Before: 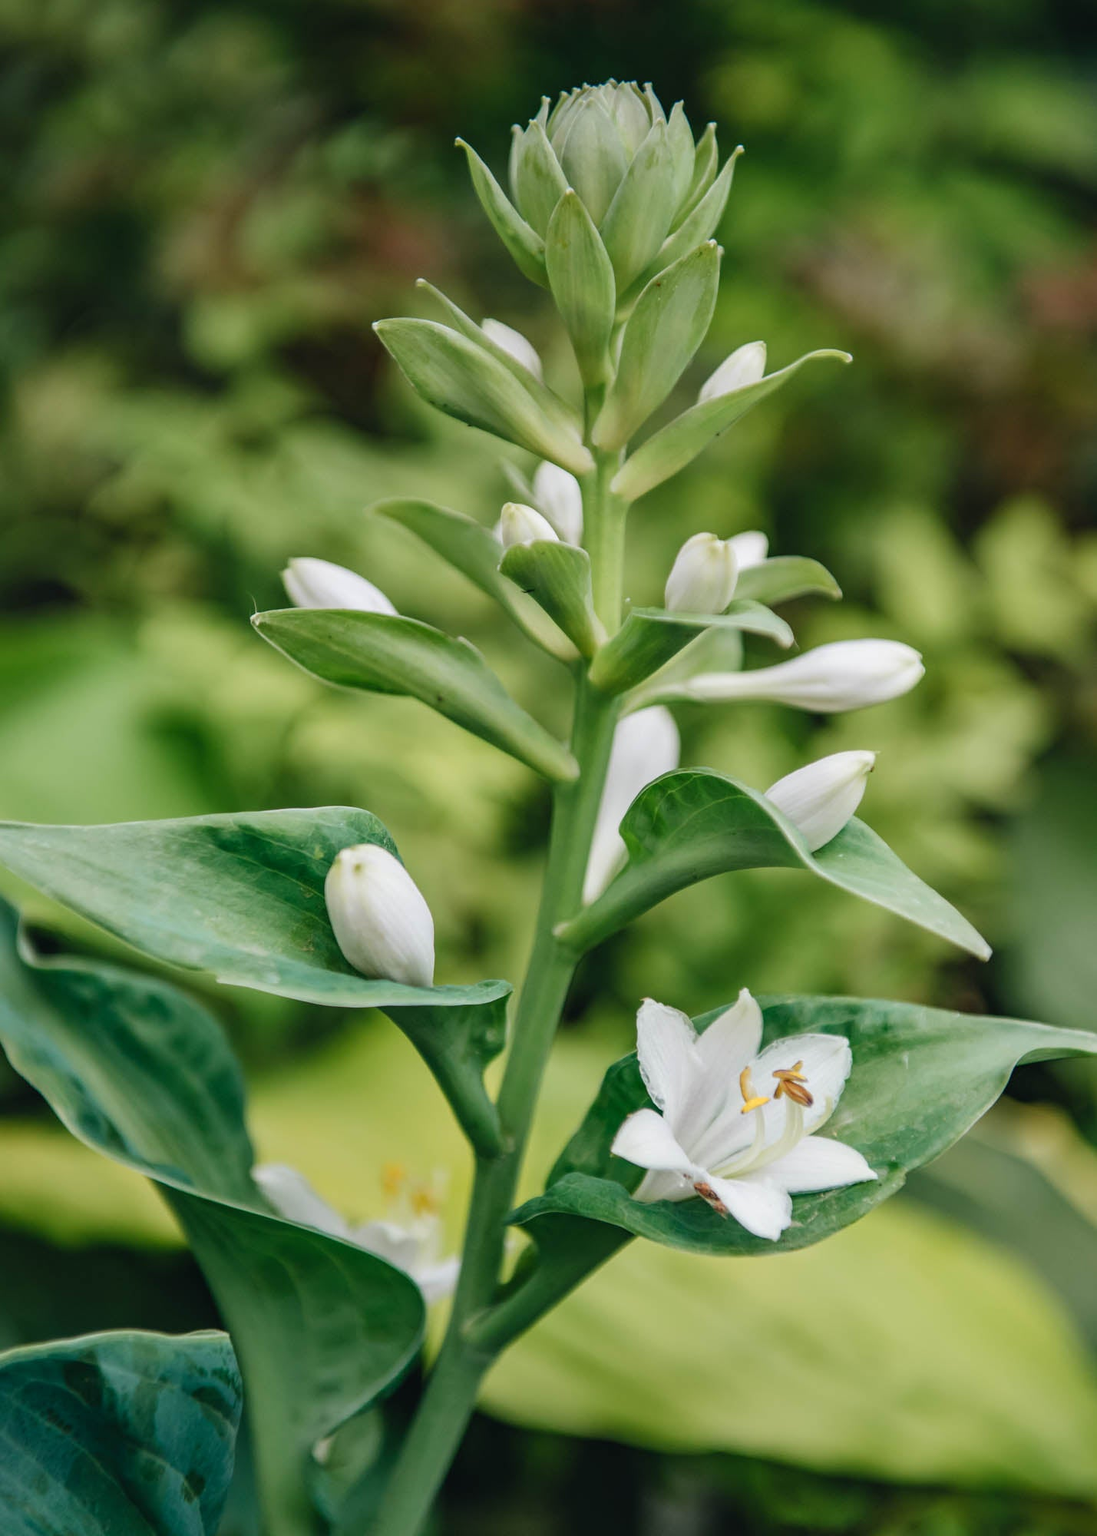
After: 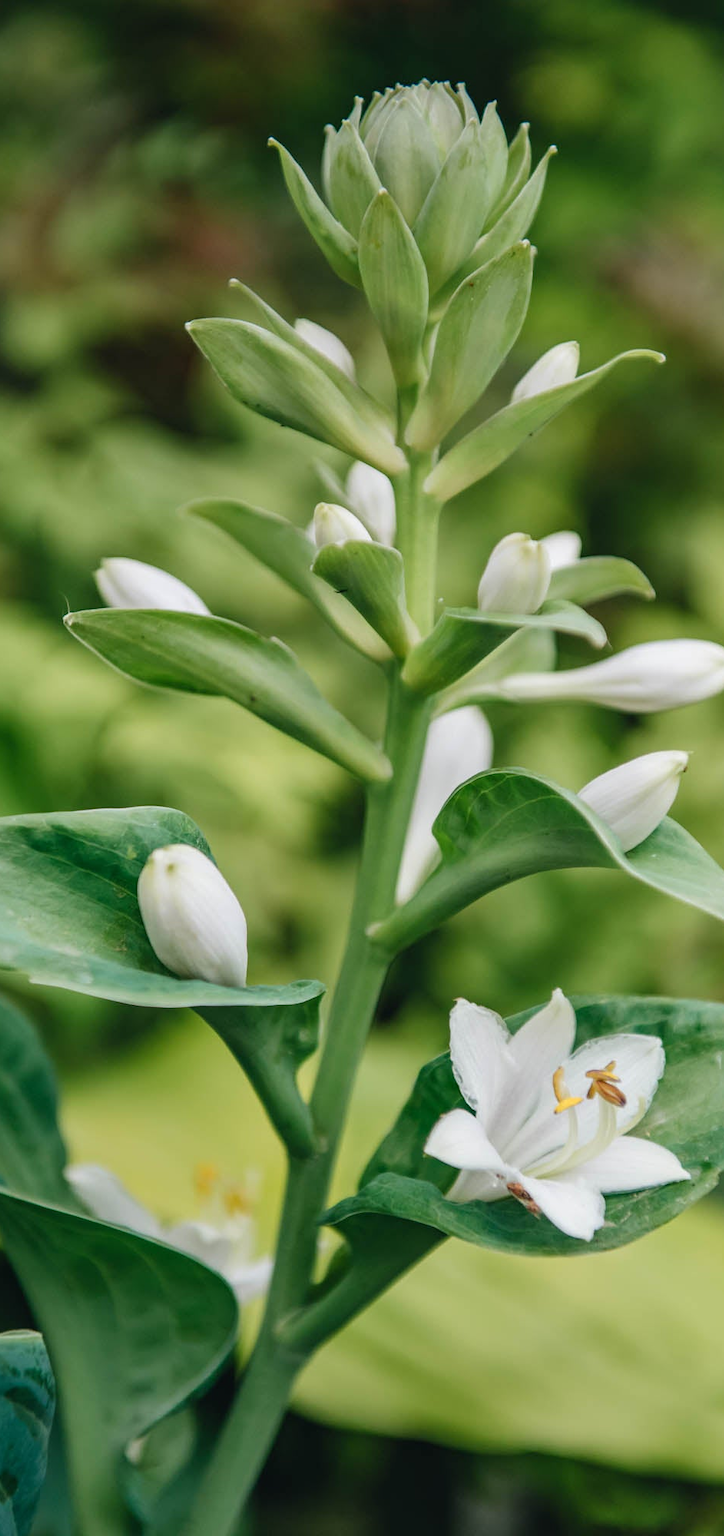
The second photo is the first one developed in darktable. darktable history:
crop: left 17.076%, right 16.869%
